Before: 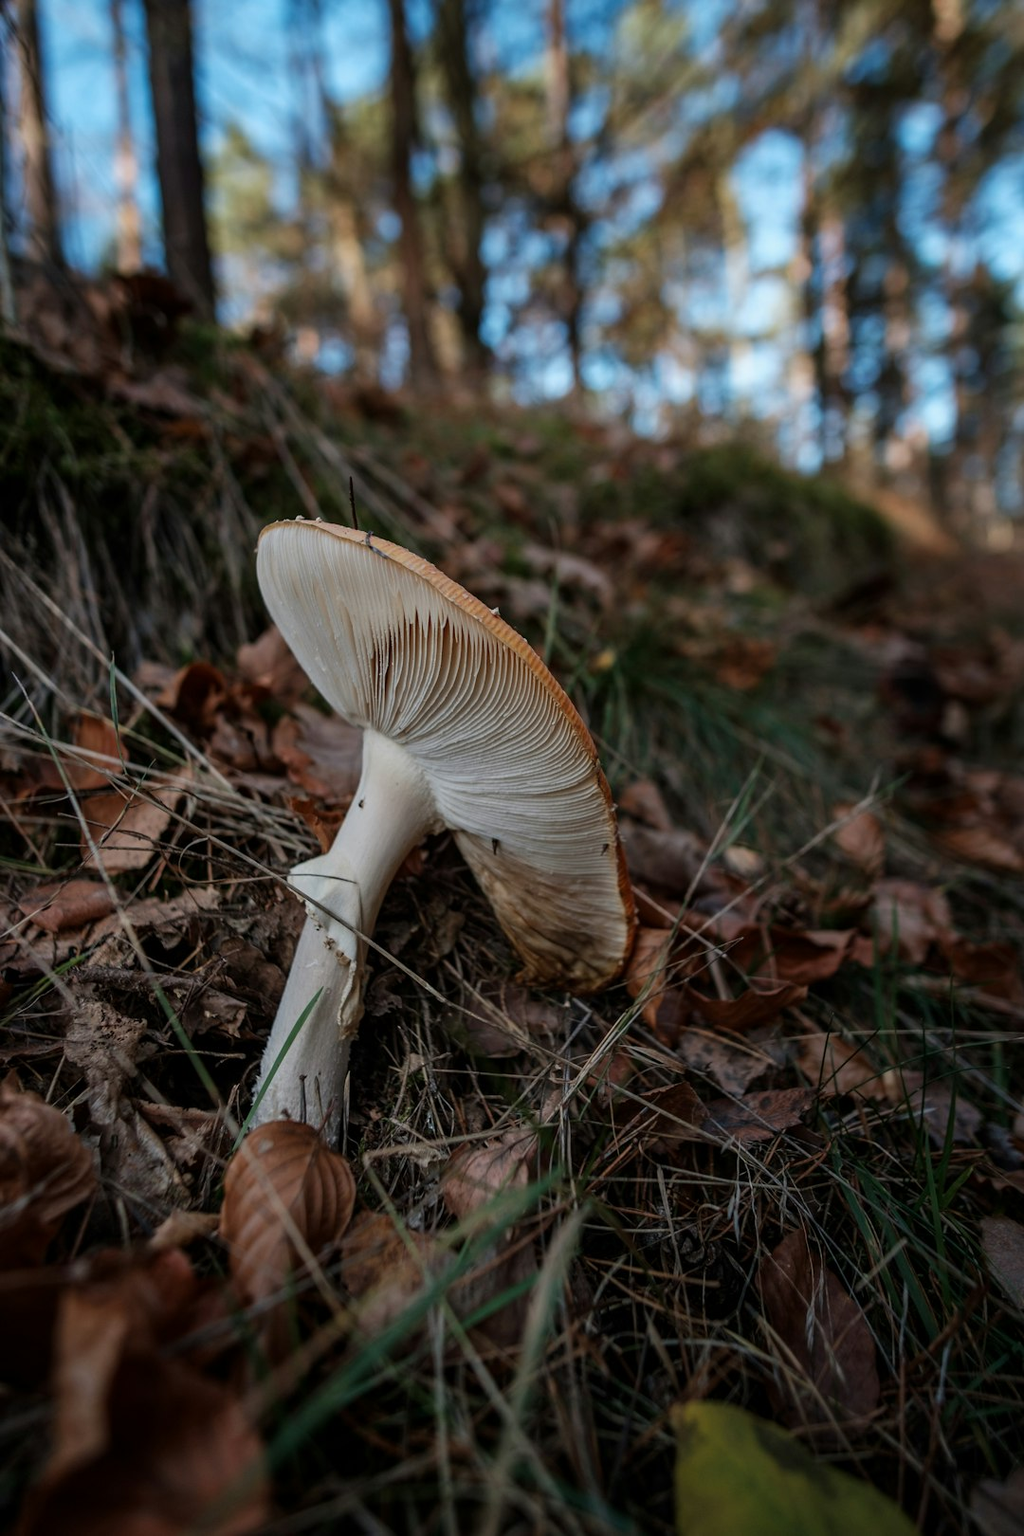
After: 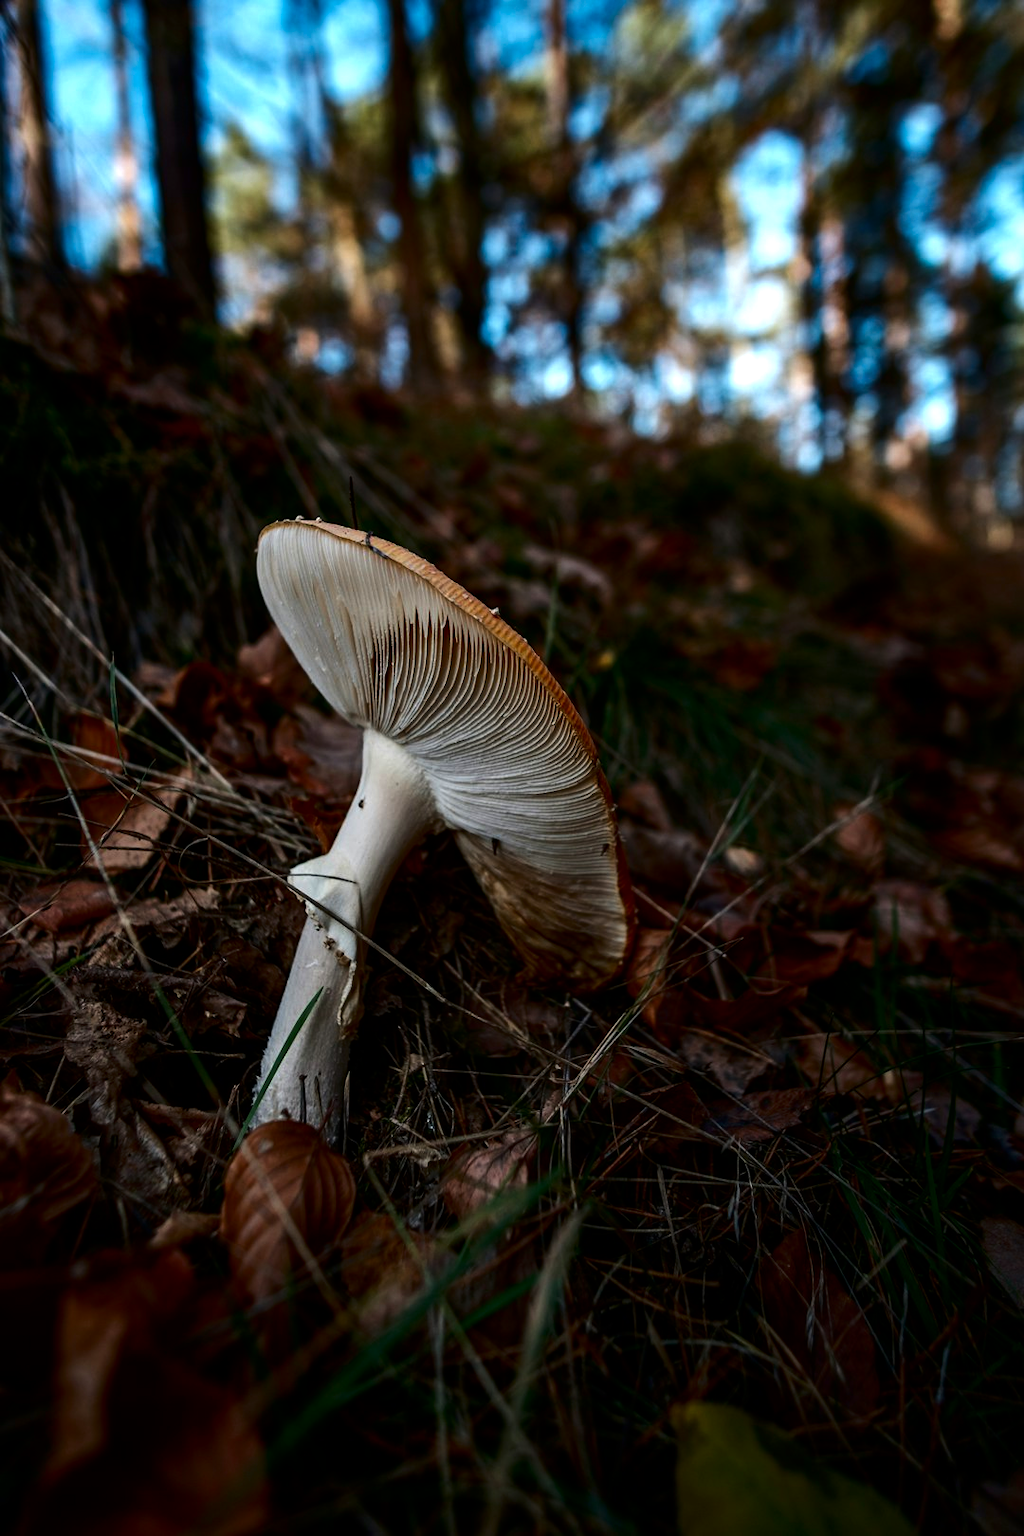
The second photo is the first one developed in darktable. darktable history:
contrast brightness saturation: brightness -0.25, saturation 0.2
tone equalizer: -8 EV -0.75 EV, -7 EV -0.7 EV, -6 EV -0.6 EV, -5 EV -0.4 EV, -3 EV 0.4 EV, -2 EV 0.6 EV, -1 EV 0.7 EV, +0 EV 0.75 EV, edges refinement/feathering 500, mask exposure compensation -1.57 EV, preserve details no
